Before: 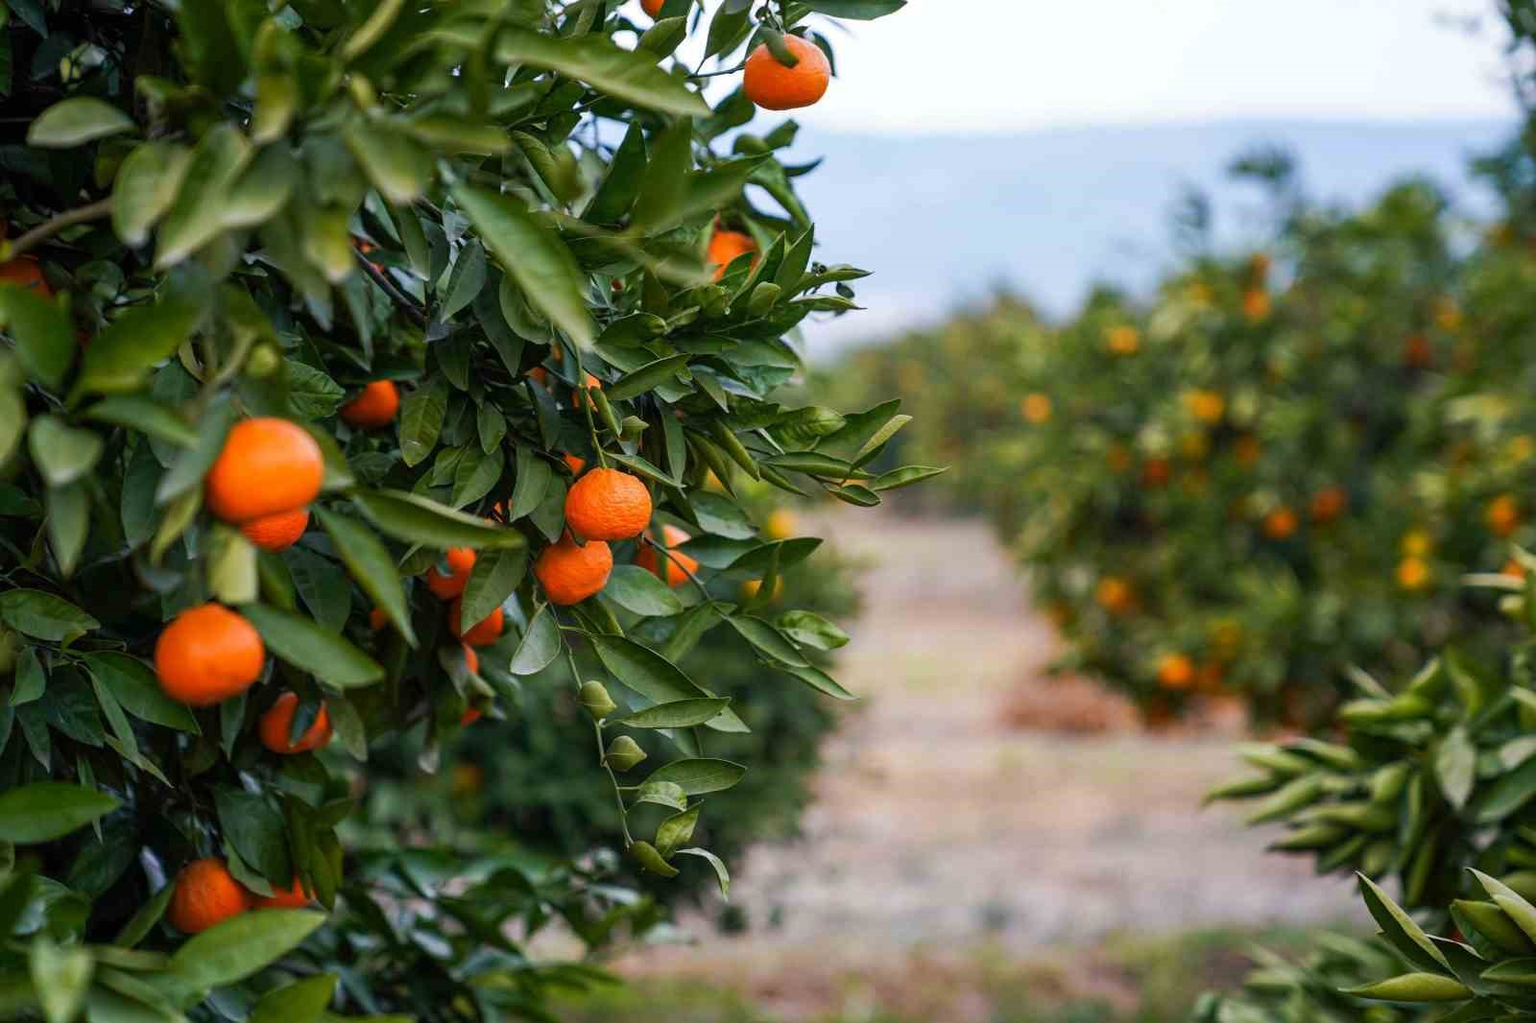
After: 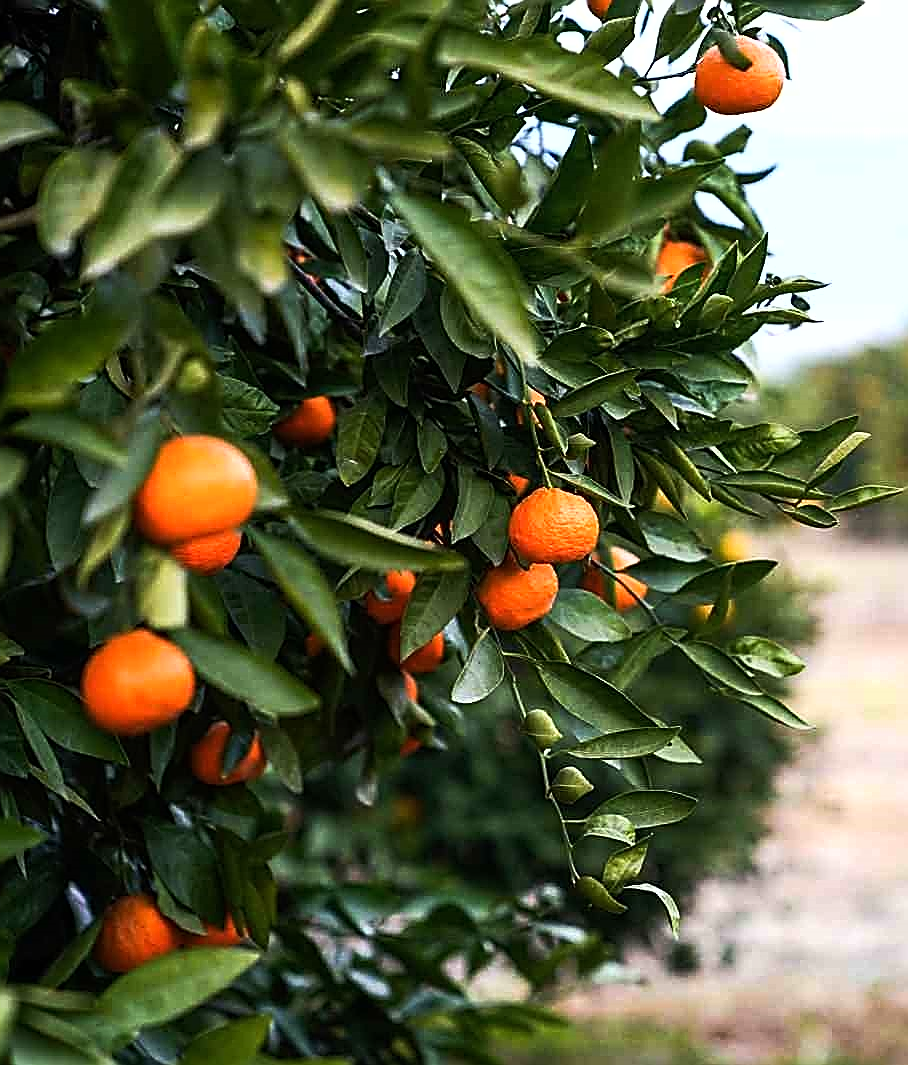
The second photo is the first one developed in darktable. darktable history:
tone equalizer: -8 EV -0.772 EV, -7 EV -0.7 EV, -6 EV -0.572 EV, -5 EV -0.423 EV, -3 EV 0.386 EV, -2 EV 0.6 EV, -1 EV 0.677 EV, +0 EV 0.775 EV, edges refinement/feathering 500, mask exposure compensation -1.57 EV, preserve details no
shadows and highlights: shadows -0.672, highlights 41.05
crop: left 5.019%, right 38.229%
sharpen: radius 1.712, amount 1.31
